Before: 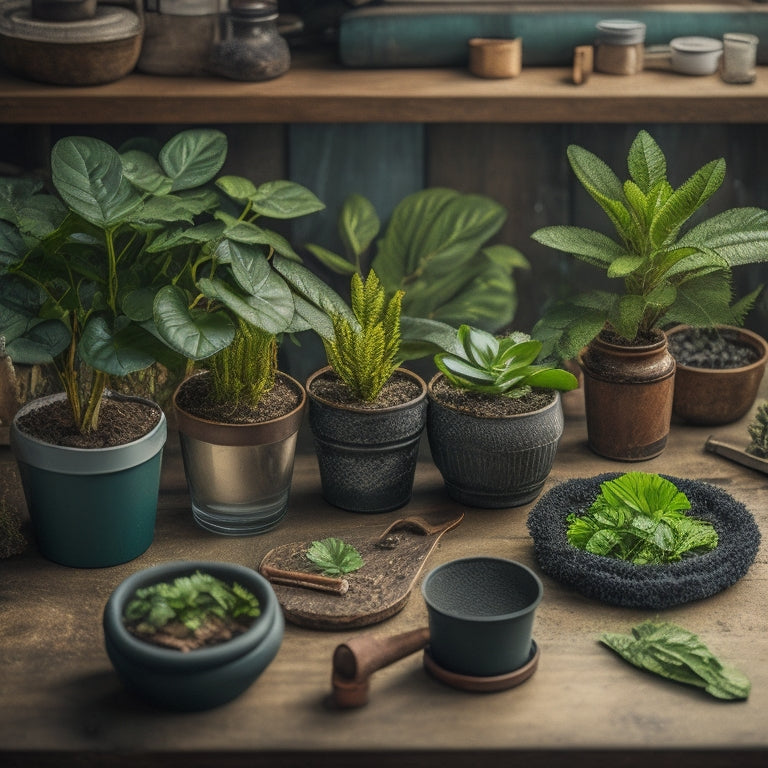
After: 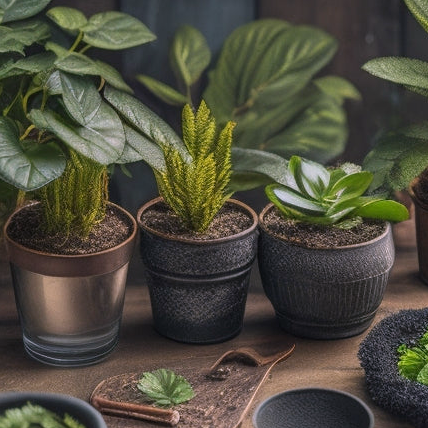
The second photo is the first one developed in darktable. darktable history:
crop and rotate: left 22.13%, top 22.054%, right 22.026%, bottom 22.102%
white balance: red 1.066, blue 1.119
